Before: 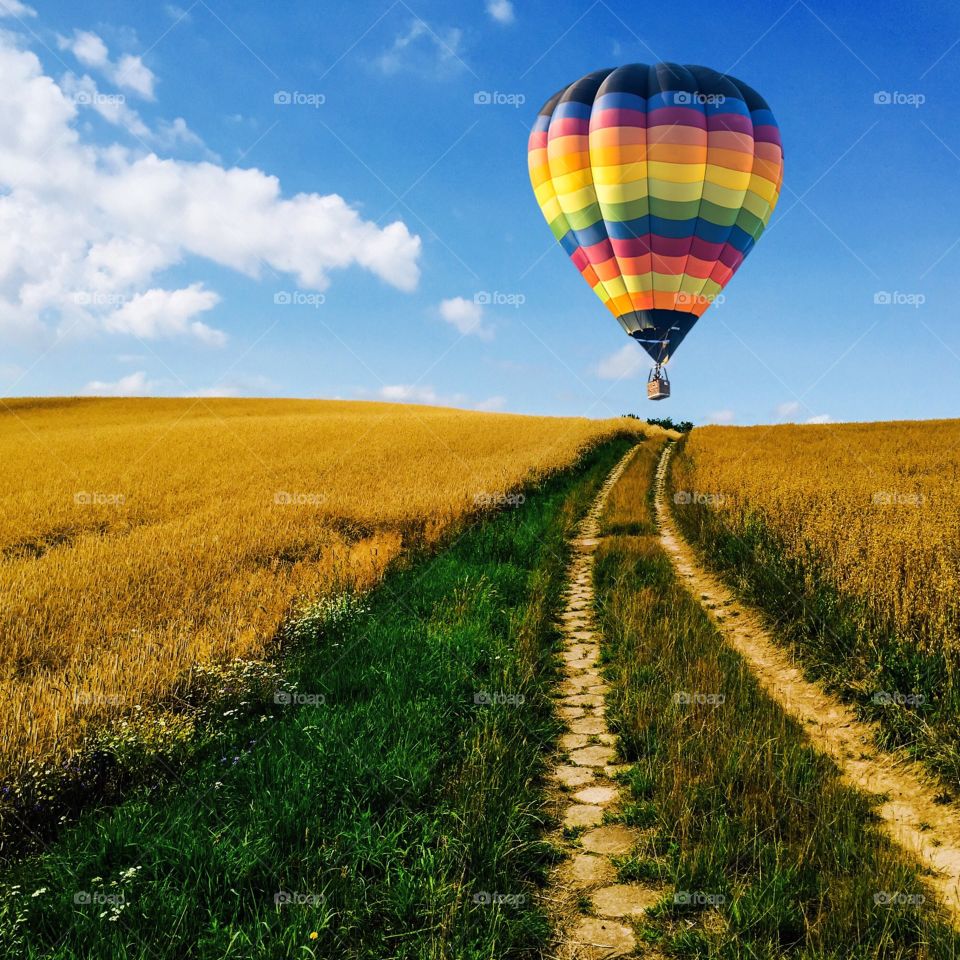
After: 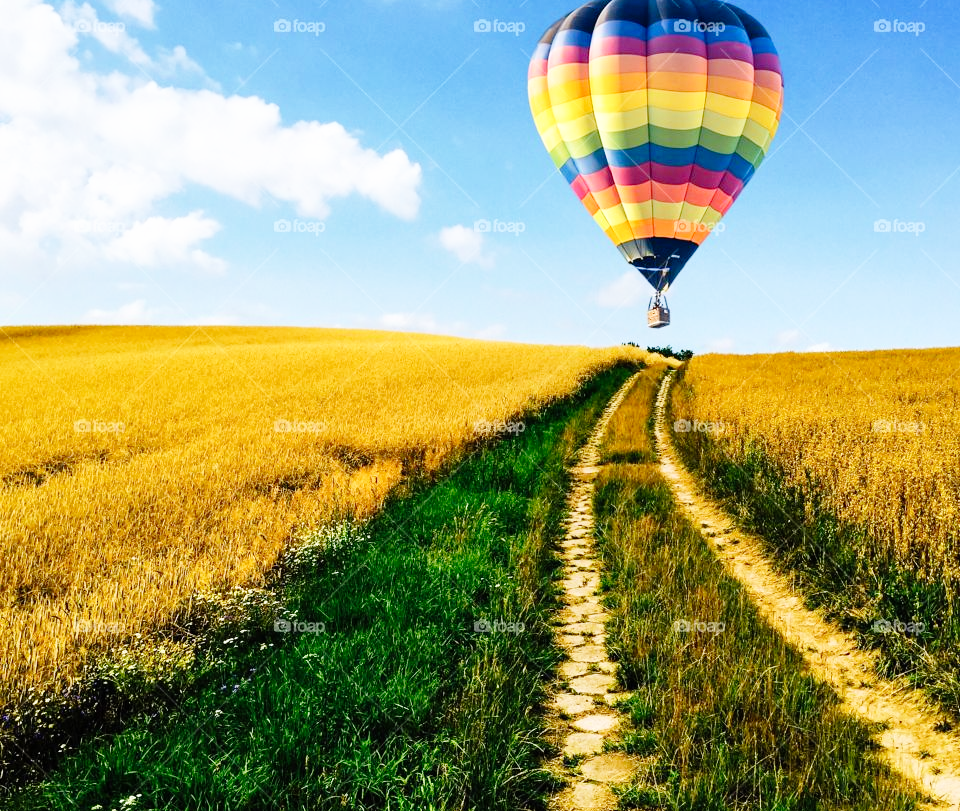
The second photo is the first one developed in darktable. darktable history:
base curve: curves: ch0 [(0, 0) (0.008, 0.007) (0.022, 0.029) (0.048, 0.089) (0.092, 0.197) (0.191, 0.399) (0.275, 0.534) (0.357, 0.65) (0.477, 0.78) (0.542, 0.833) (0.799, 0.973) (1, 1)], preserve colors none
crop: top 7.599%, bottom 7.921%
